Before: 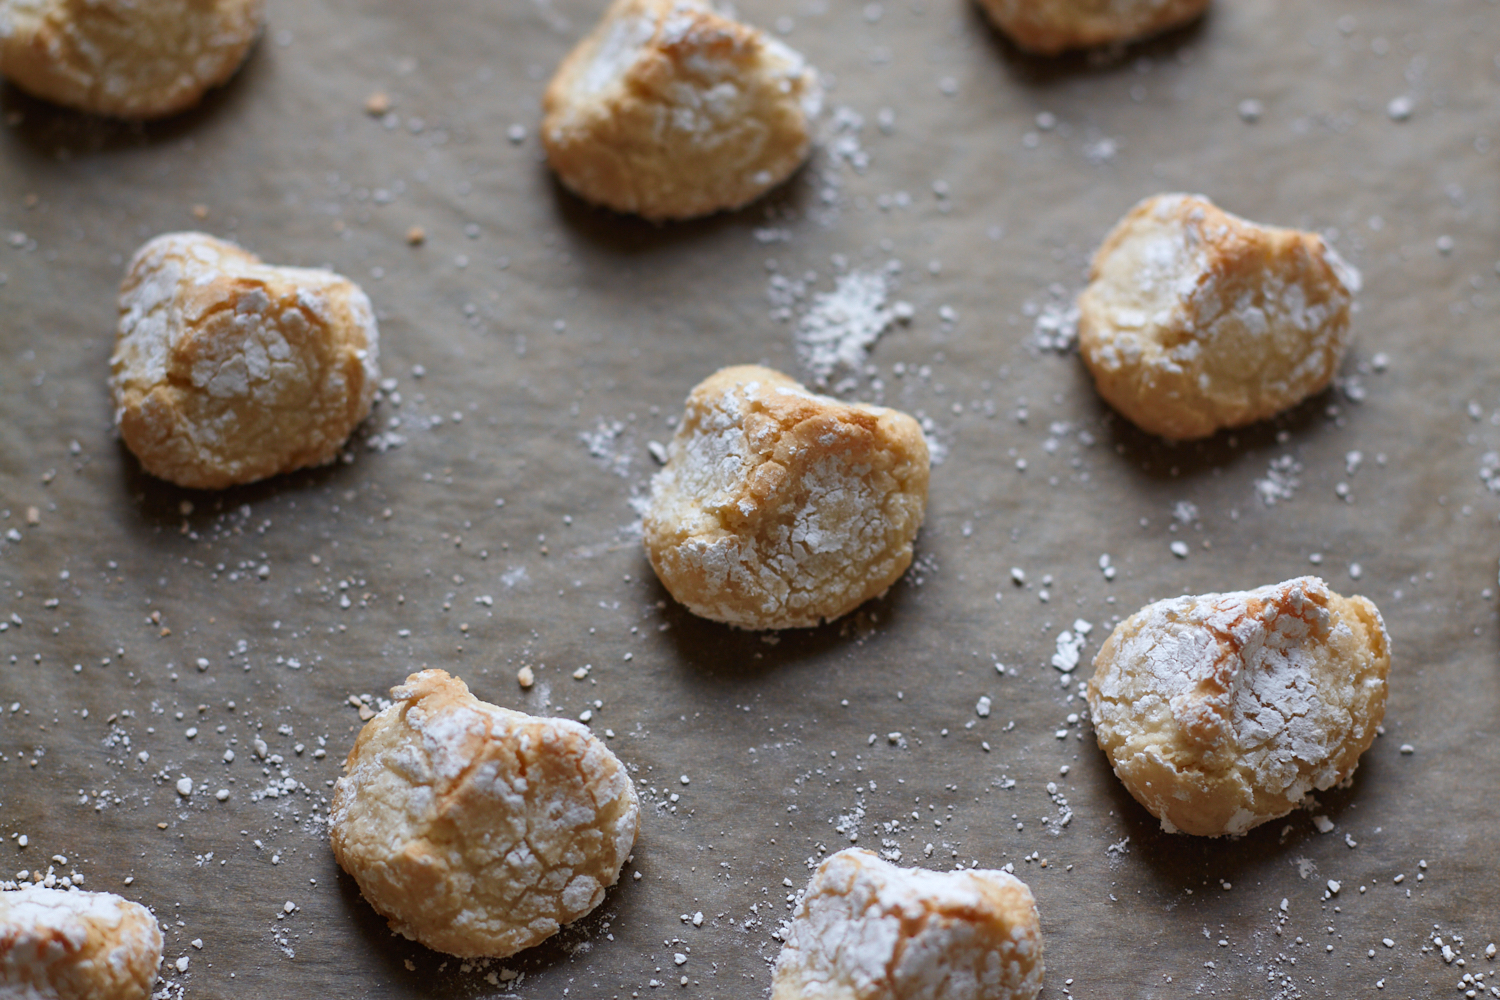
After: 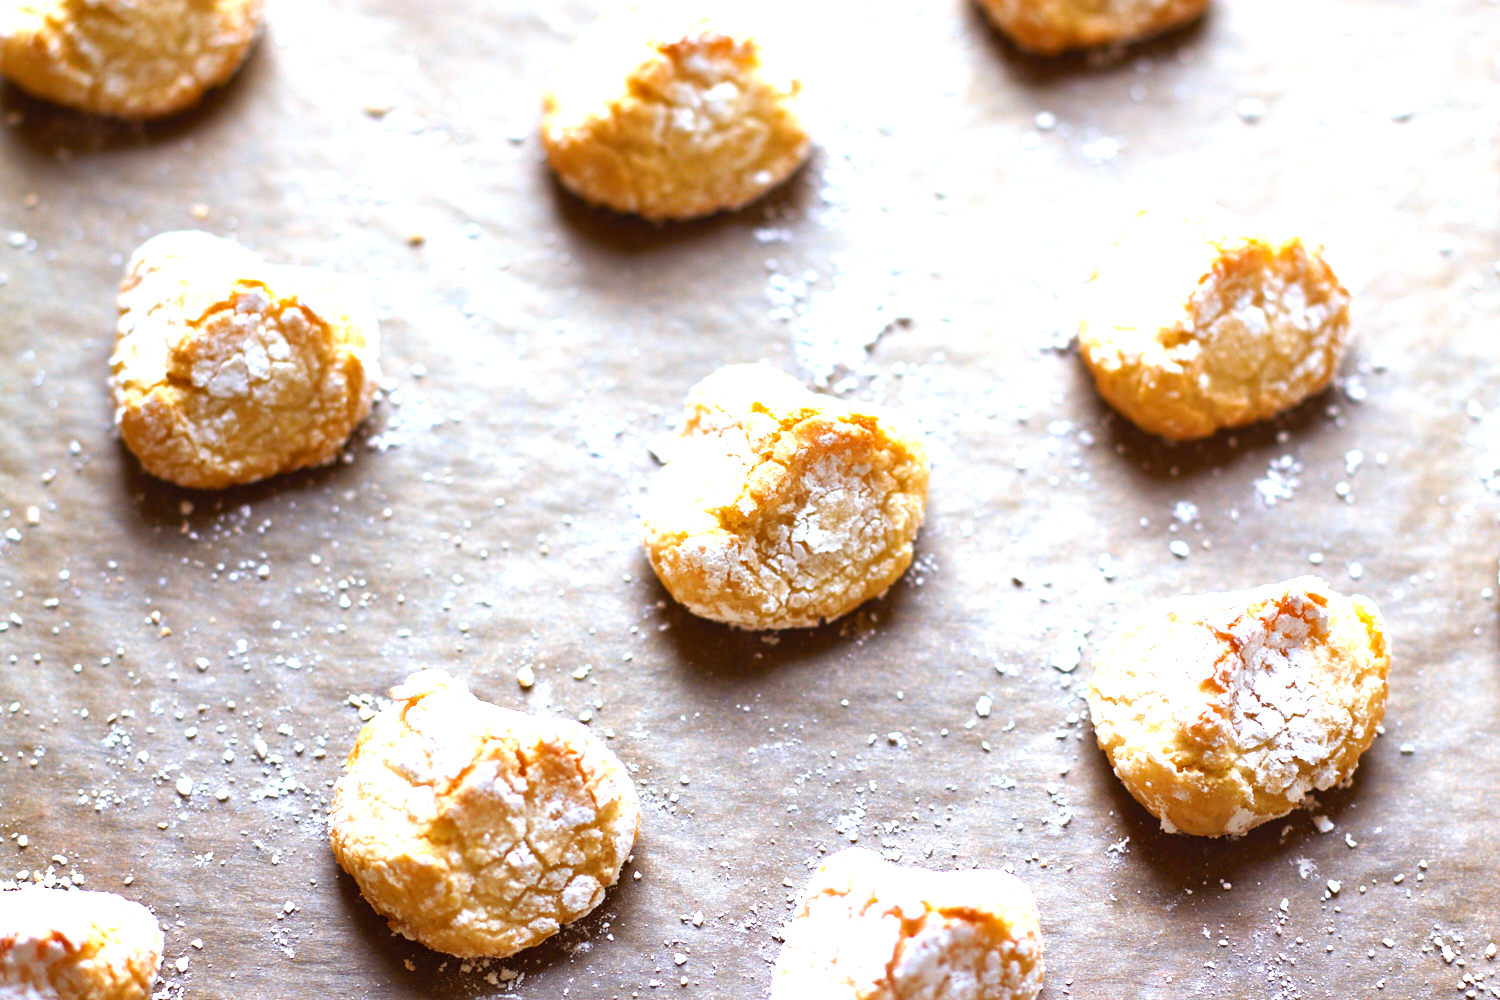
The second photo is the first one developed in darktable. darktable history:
color balance rgb: shadows lift › chroma 1.013%, shadows lift › hue 29.64°, power › chroma 1.029%, power › hue 27.51°, highlights gain › luminance 16.375%, highlights gain › chroma 2.844%, highlights gain › hue 260.35°, perceptual saturation grading › global saturation 29.78%, contrast 4.919%
exposure: black level correction 0, exposure 1.554 EV, compensate highlight preservation false
